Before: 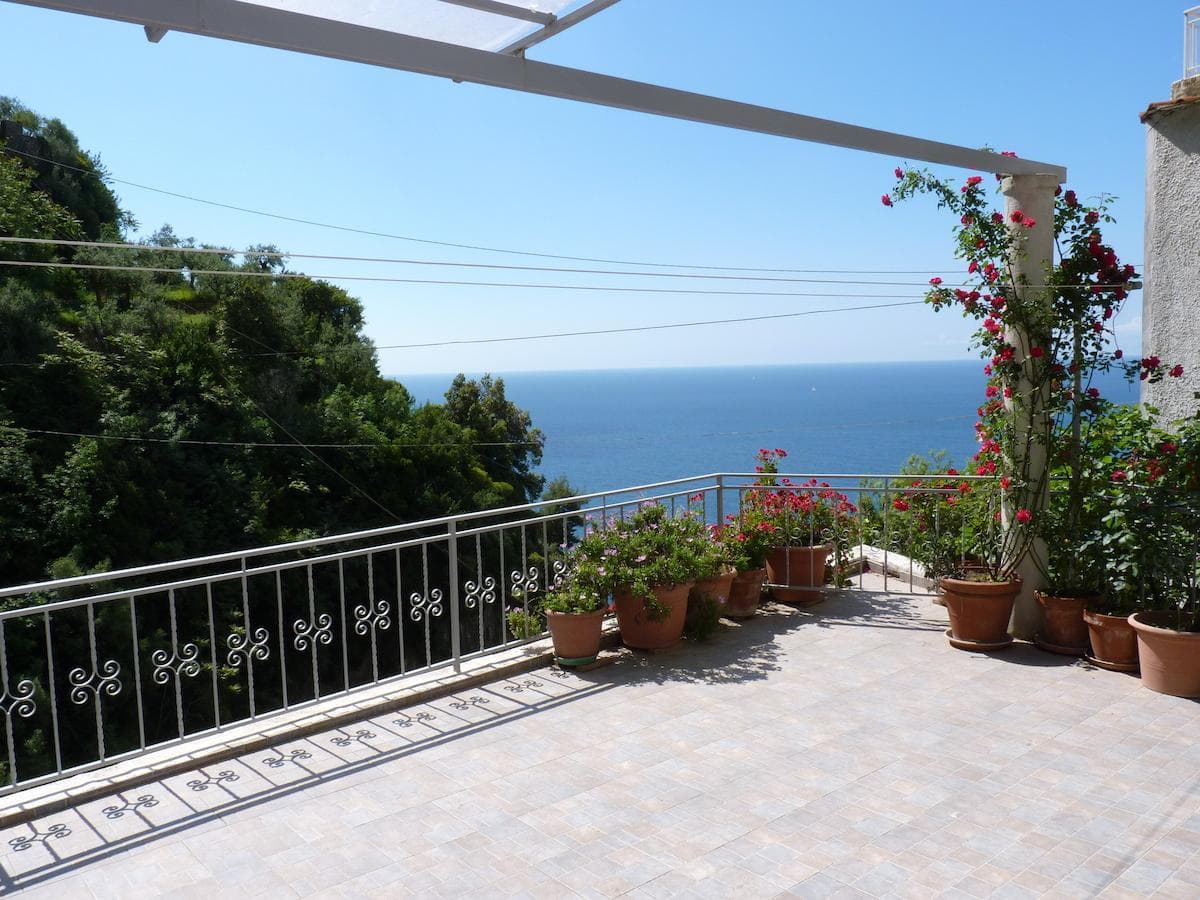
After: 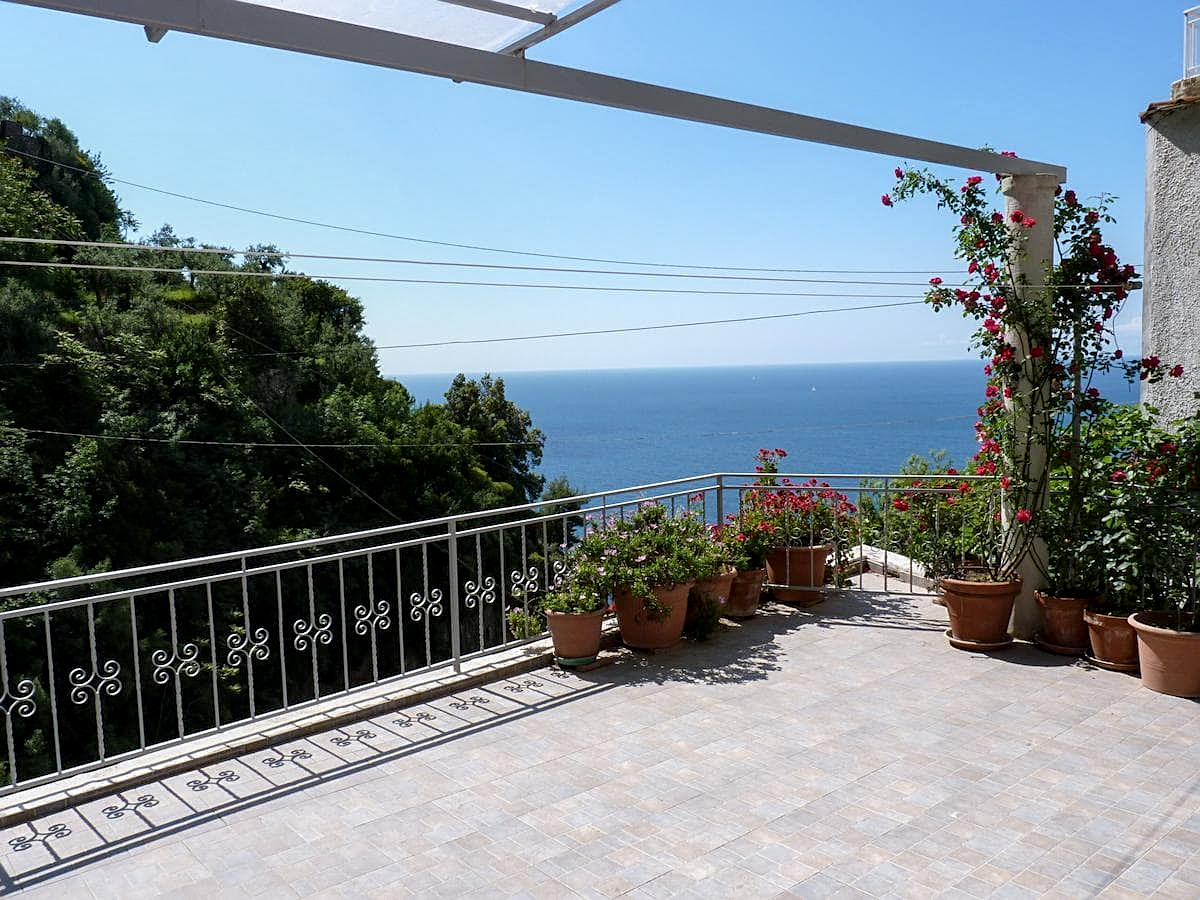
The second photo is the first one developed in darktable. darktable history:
local contrast: shadows 93%, midtone range 0.497
sharpen: on, module defaults
